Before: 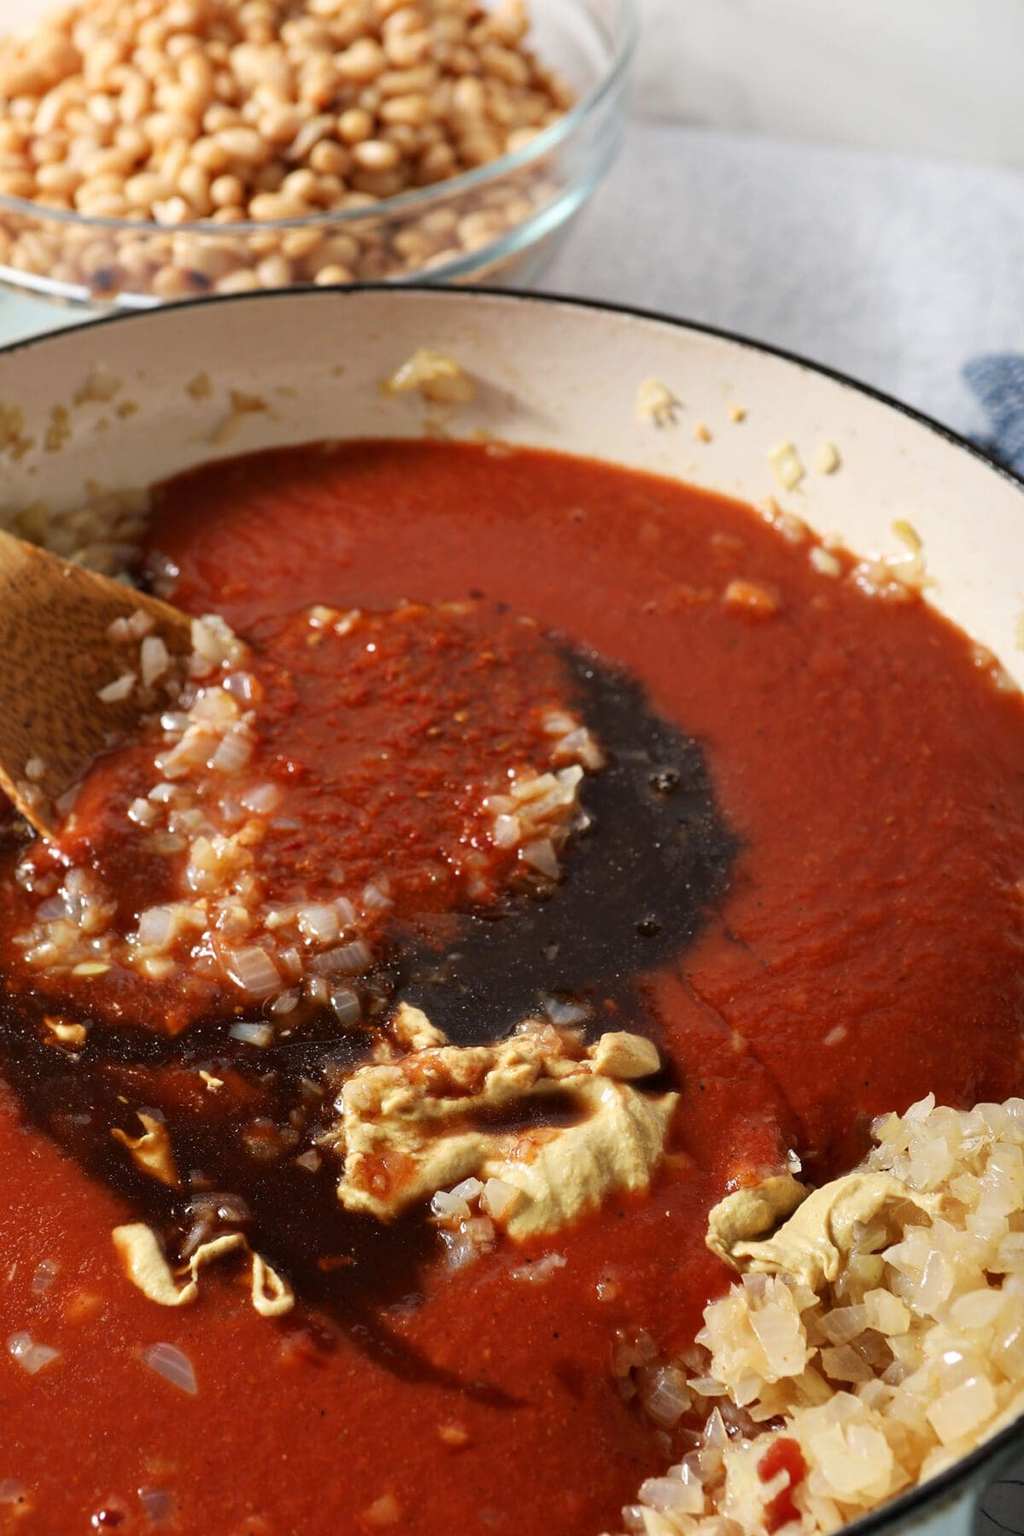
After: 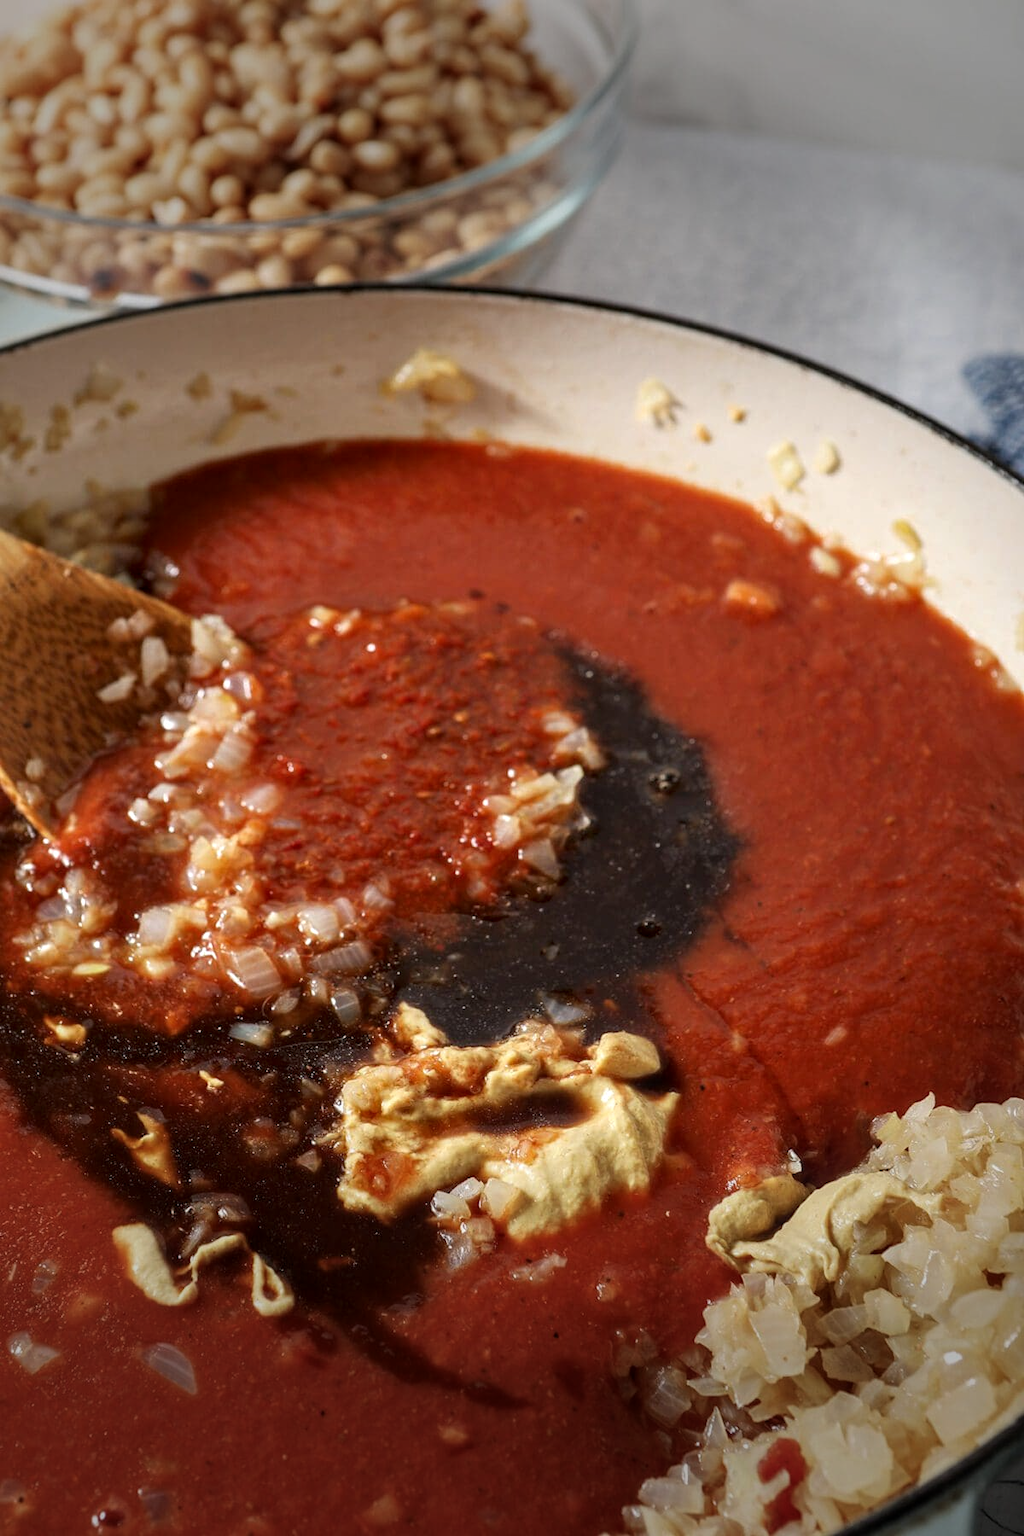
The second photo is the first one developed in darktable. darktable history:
vignetting: fall-off start 70.97%, brightness -0.584, saturation -0.118, width/height ratio 1.333
local contrast: on, module defaults
